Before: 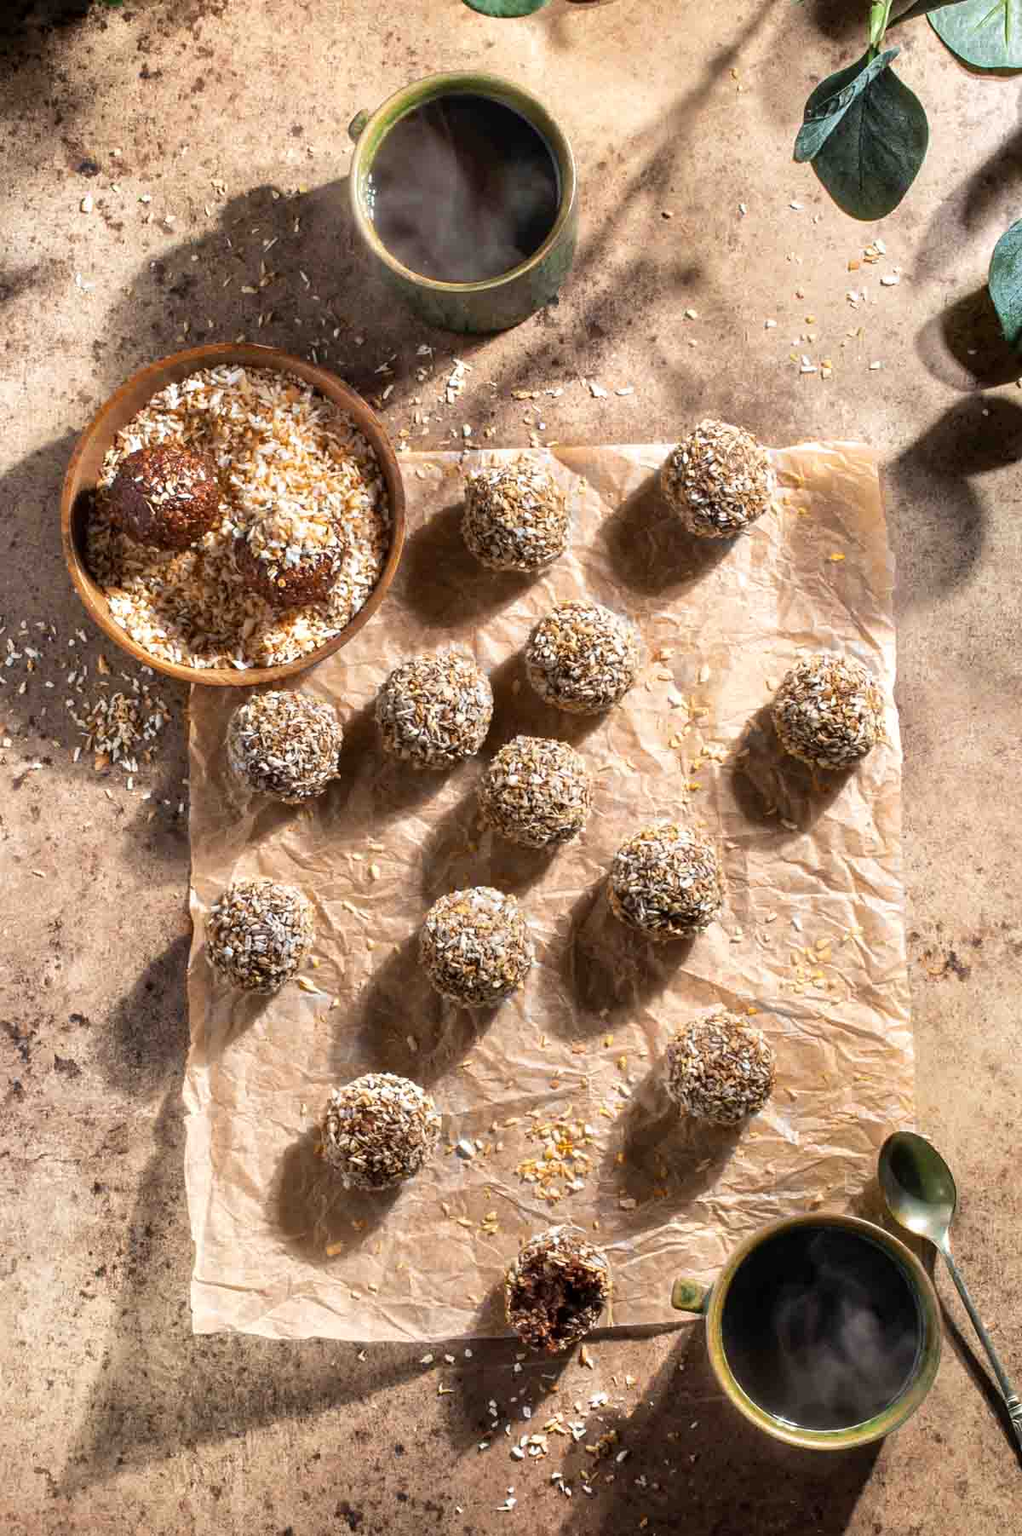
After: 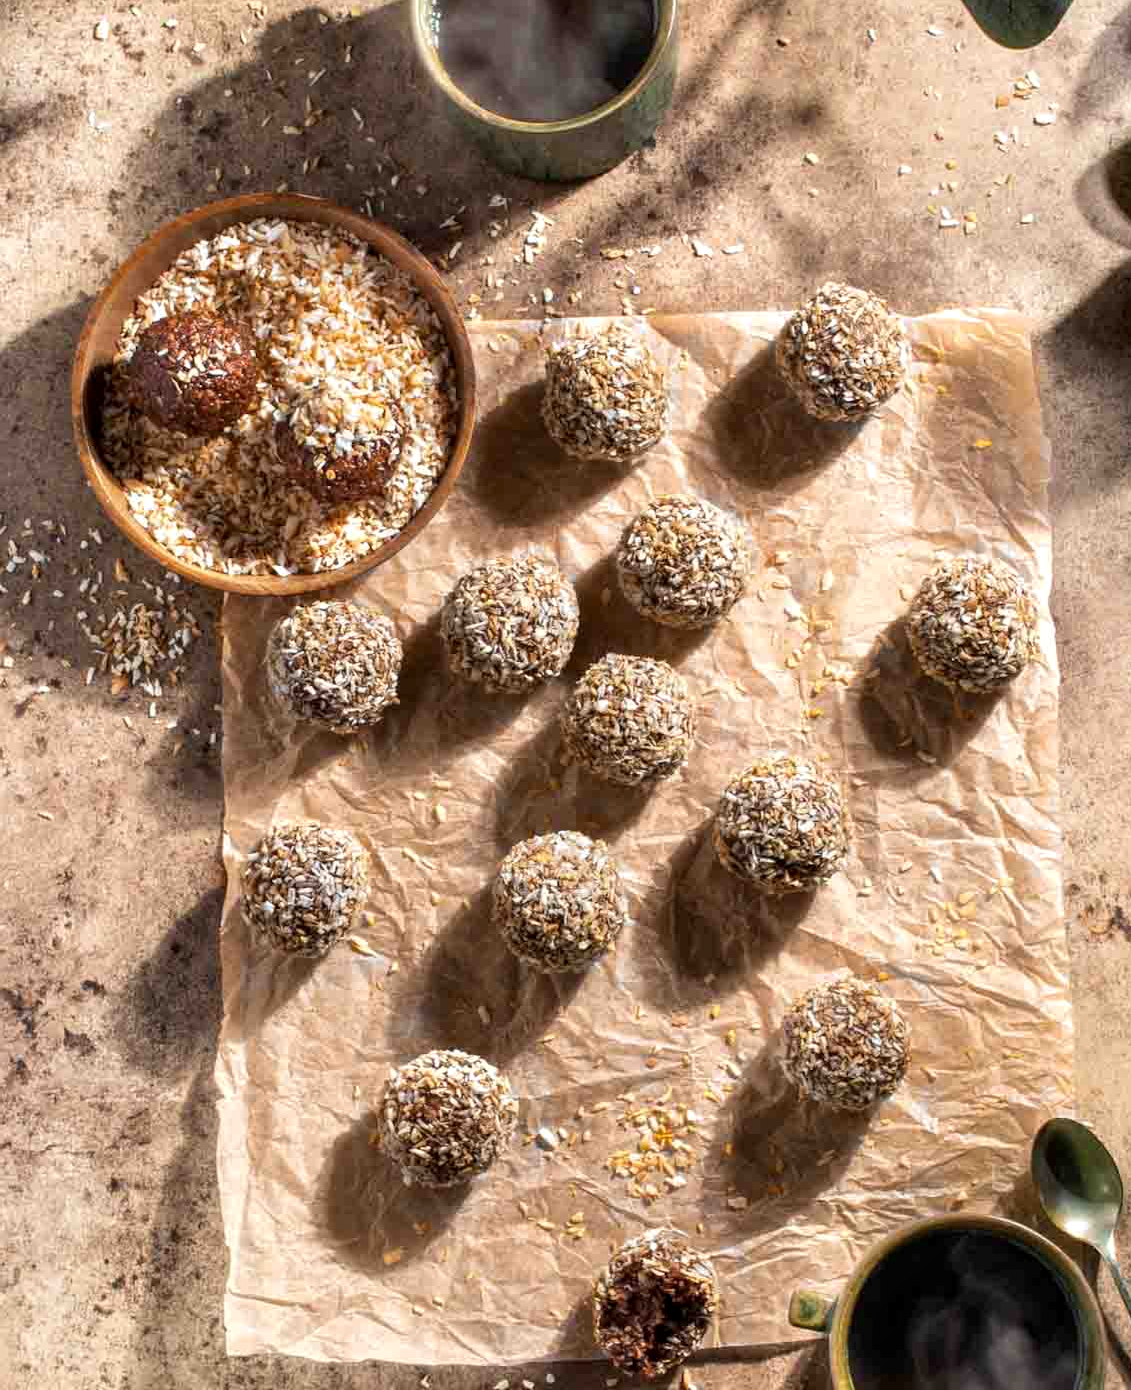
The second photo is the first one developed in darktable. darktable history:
crop and rotate: angle 0.03°, top 11.643%, right 5.651%, bottom 11.189%
local contrast: highlights 100%, shadows 100%, detail 120%, midtone range 0.2
